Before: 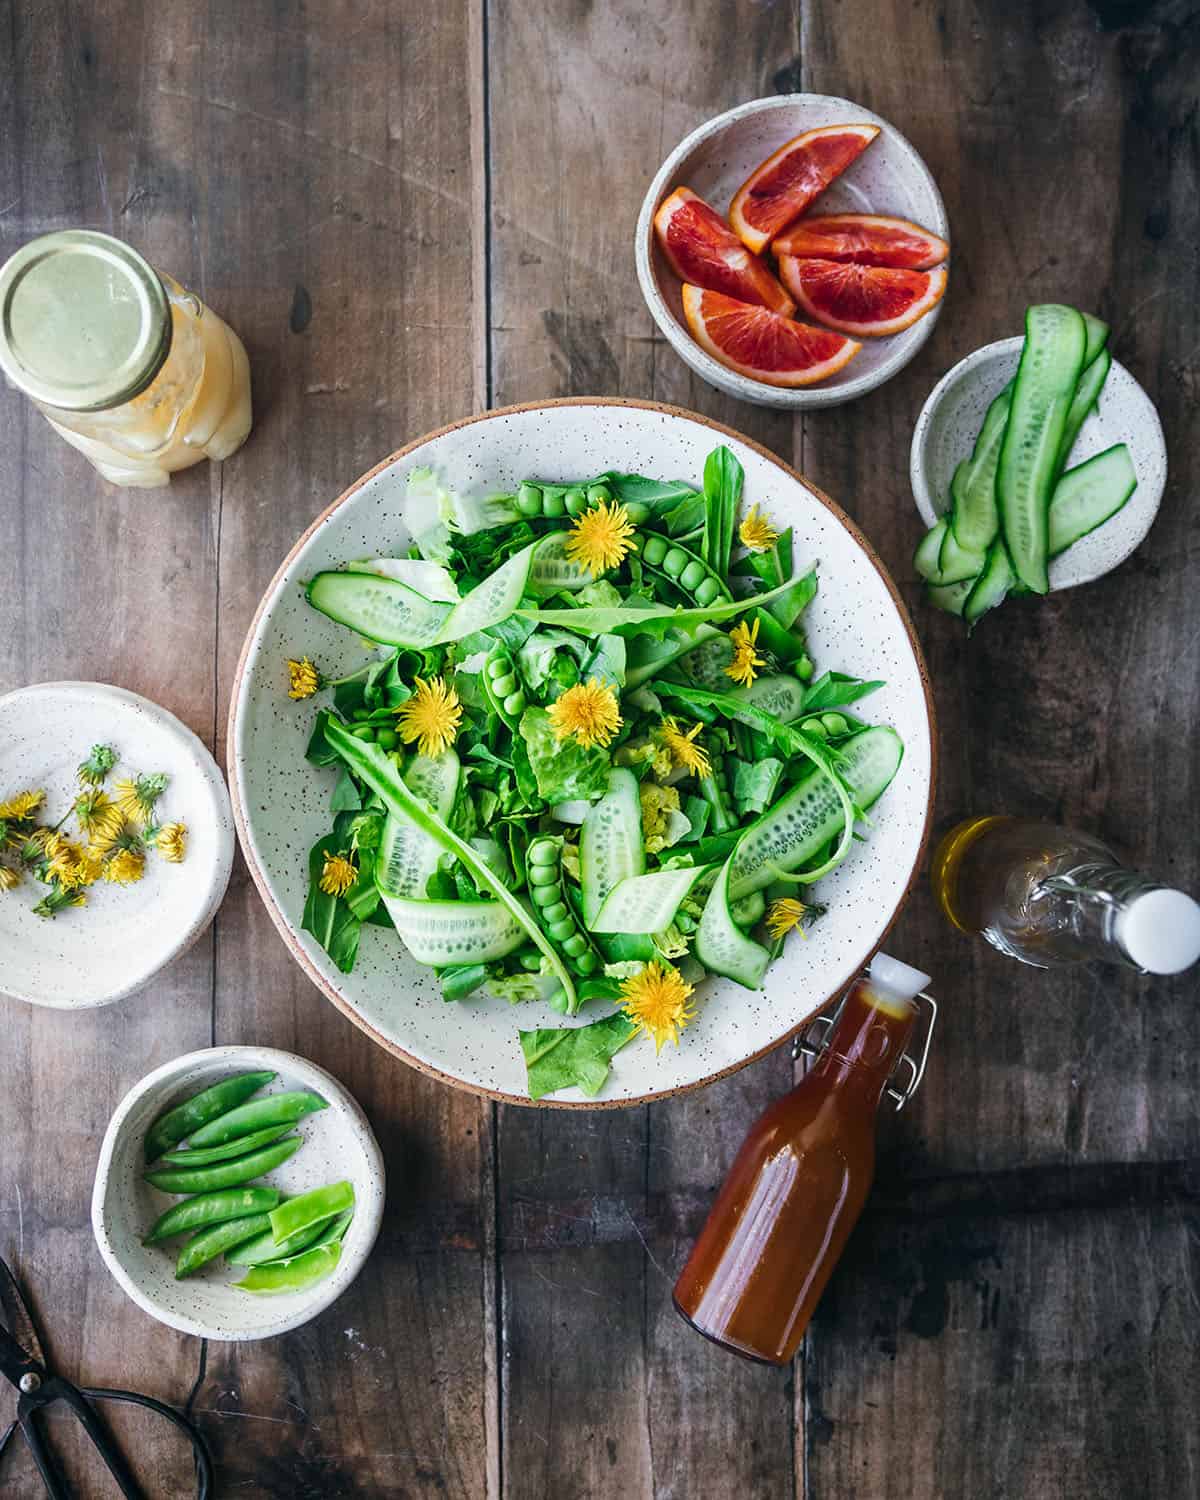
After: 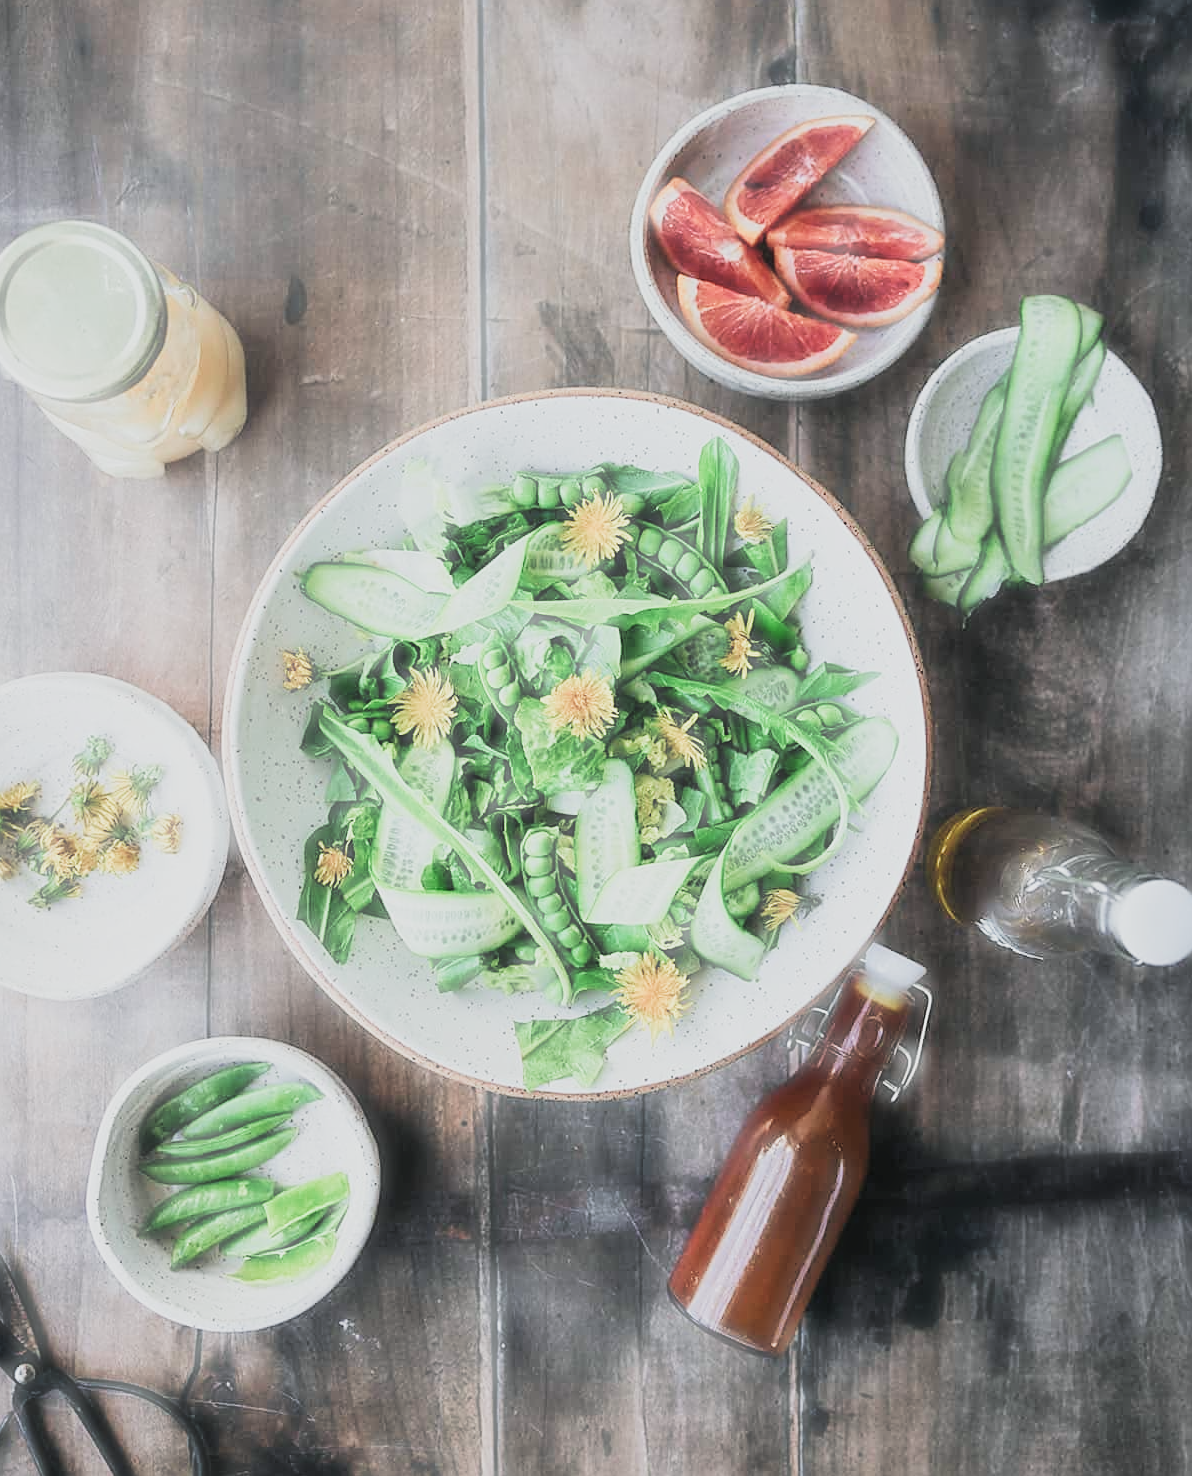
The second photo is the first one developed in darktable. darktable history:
exposure: exposure 0.766 EV, compensate exposure bias true, compensate highlight preservation false
haze removal: strength -0.897, distance 0.226, compatibility mode true, adaptive false
crop: left 0.492%, top 0.66%, right 0.123%, bottom 0.875%
filmic rgb: black relative exposure -7.65 EV, white relative exposure 4.56 EV, hardness 3.61, contrast 1.05, color science v5 (2021), contrast in shadows safe, contrast in highlights safe
sharpen: on, module defaults
